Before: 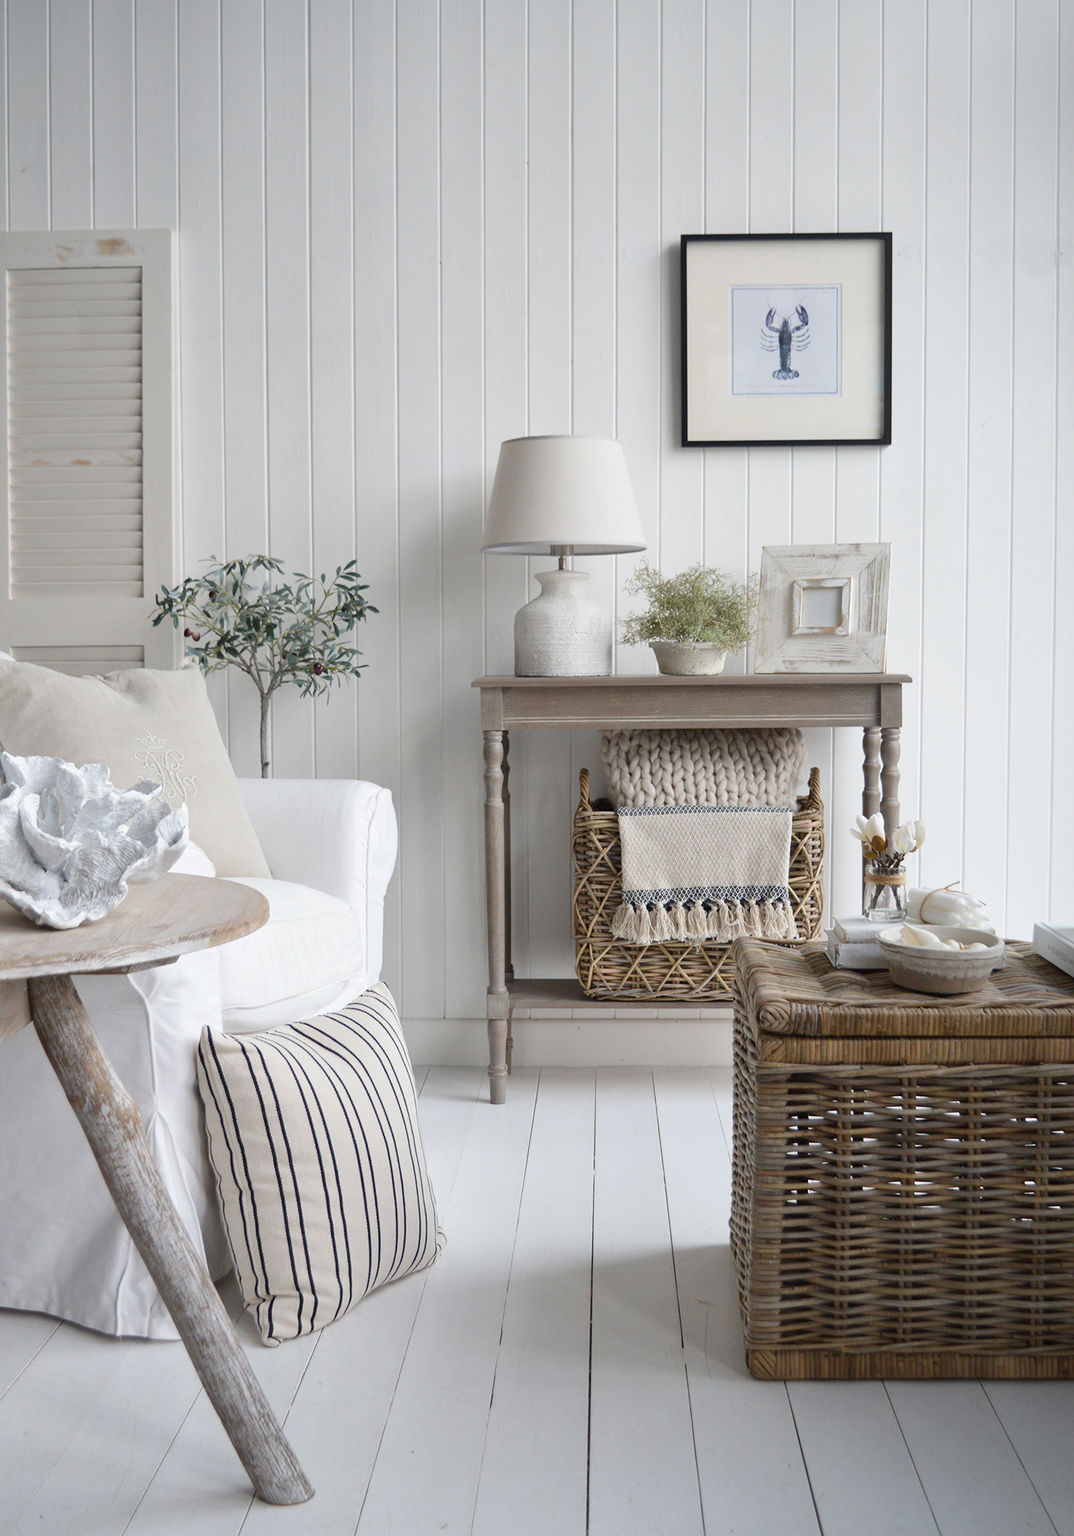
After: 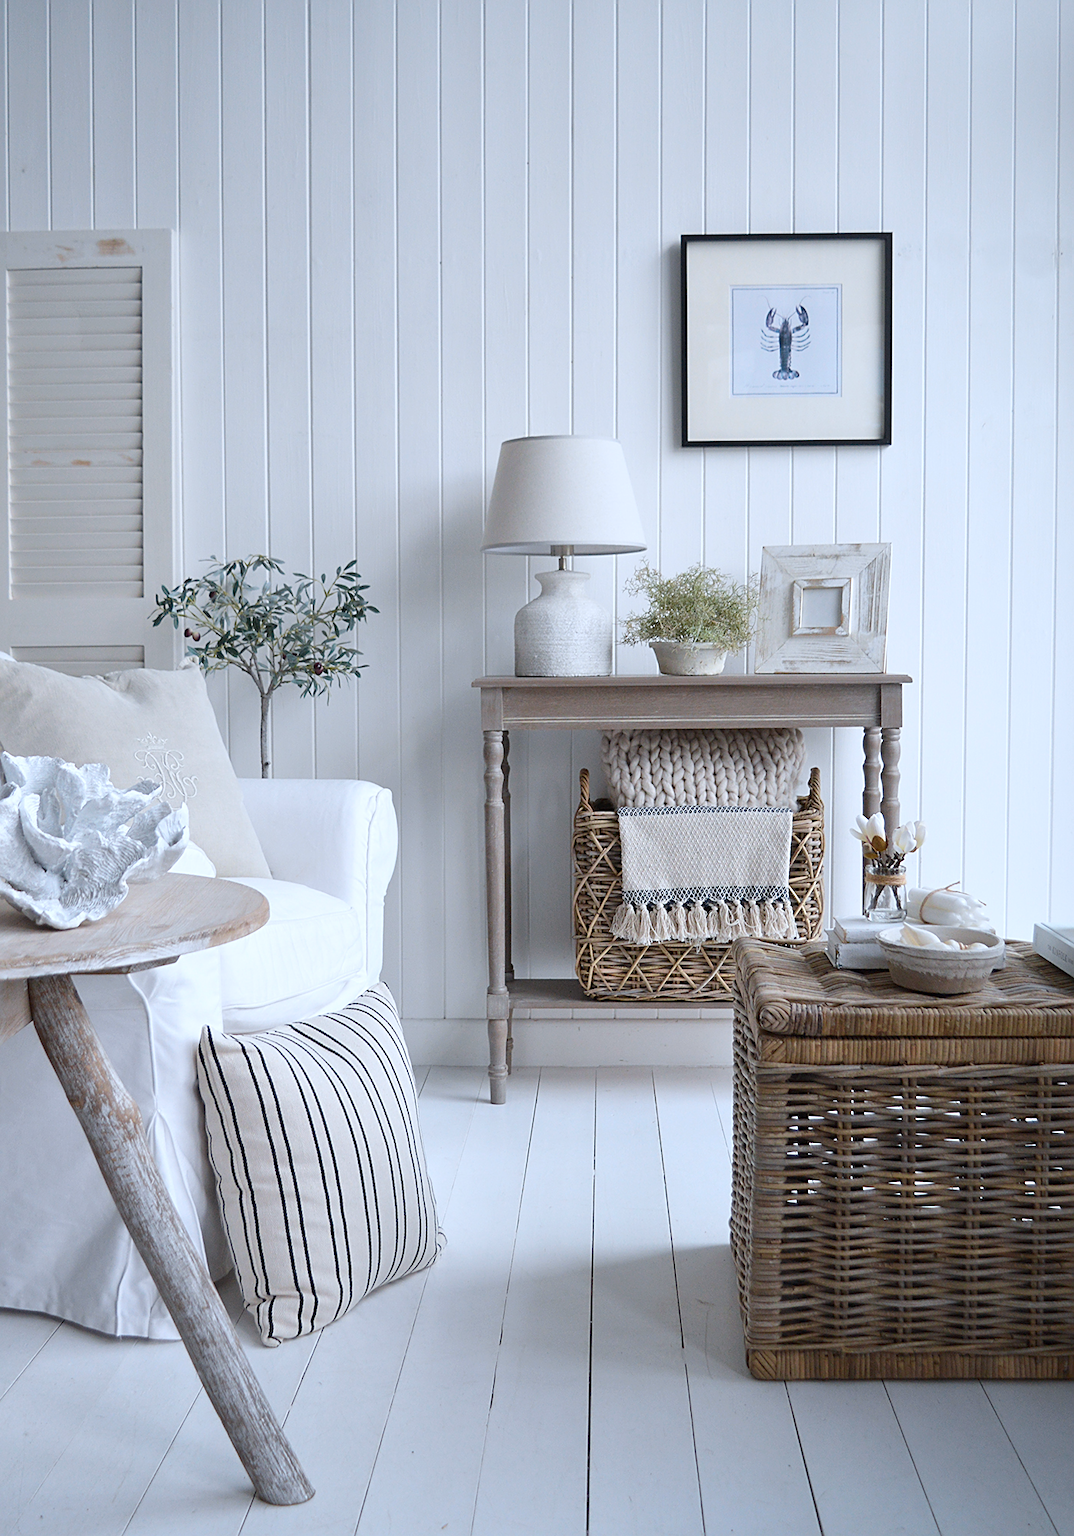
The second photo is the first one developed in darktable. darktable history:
color calibration: output R [1.063, -0.012, -0.003, 0], output G [0, 1.022, 0.021, 0], output B [-0.079, 0.047, 1, 0], illuminant custom, x 0.371, y 0.382, temperature 4282.68 K
sharpen: on, module defaults
